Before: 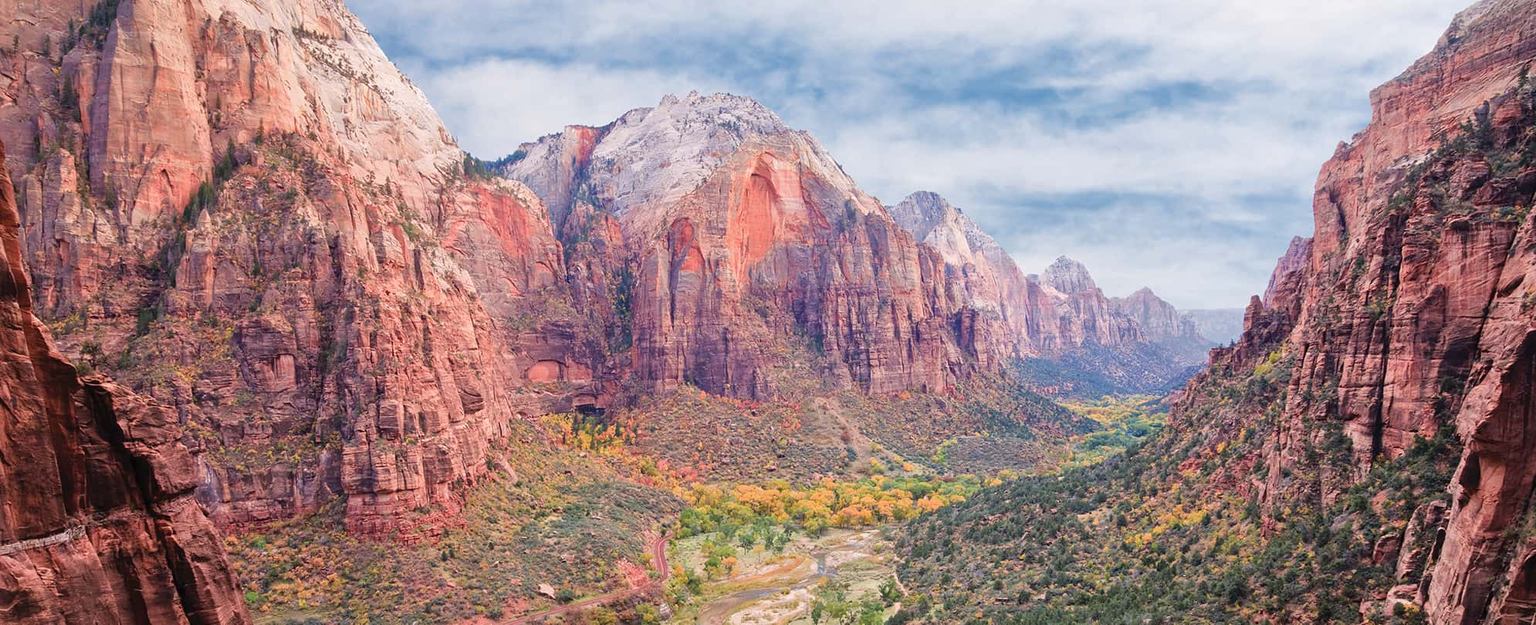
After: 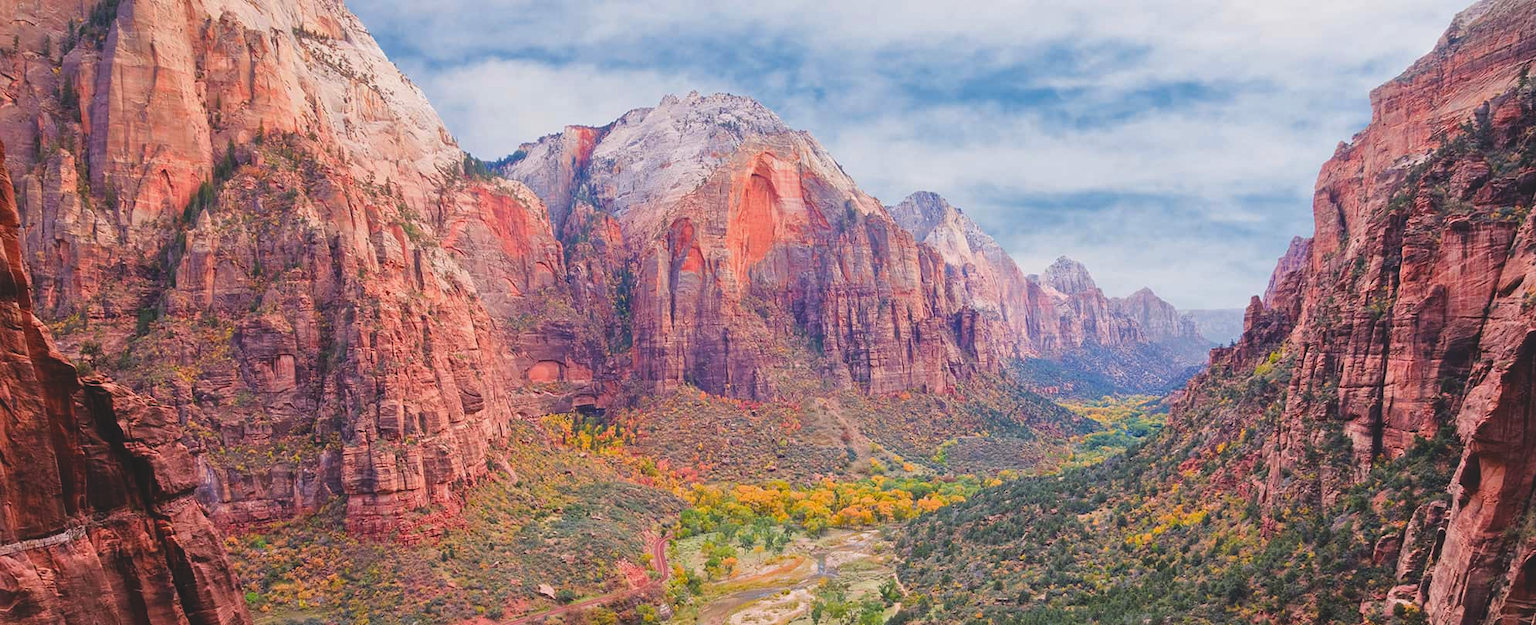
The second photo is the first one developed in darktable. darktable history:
exposure: black level correction -0.014, exposure -0.193 EV, compensate highlight preservation false
color balance rgb: perceptual saturation grading › global saturation 30.321%
